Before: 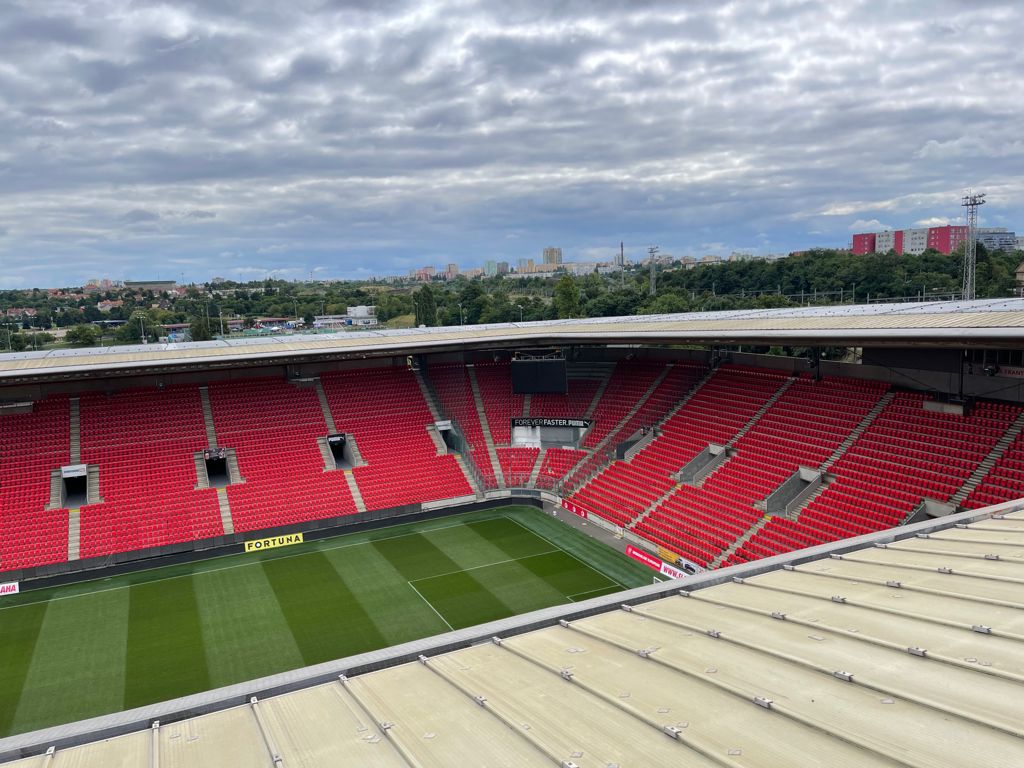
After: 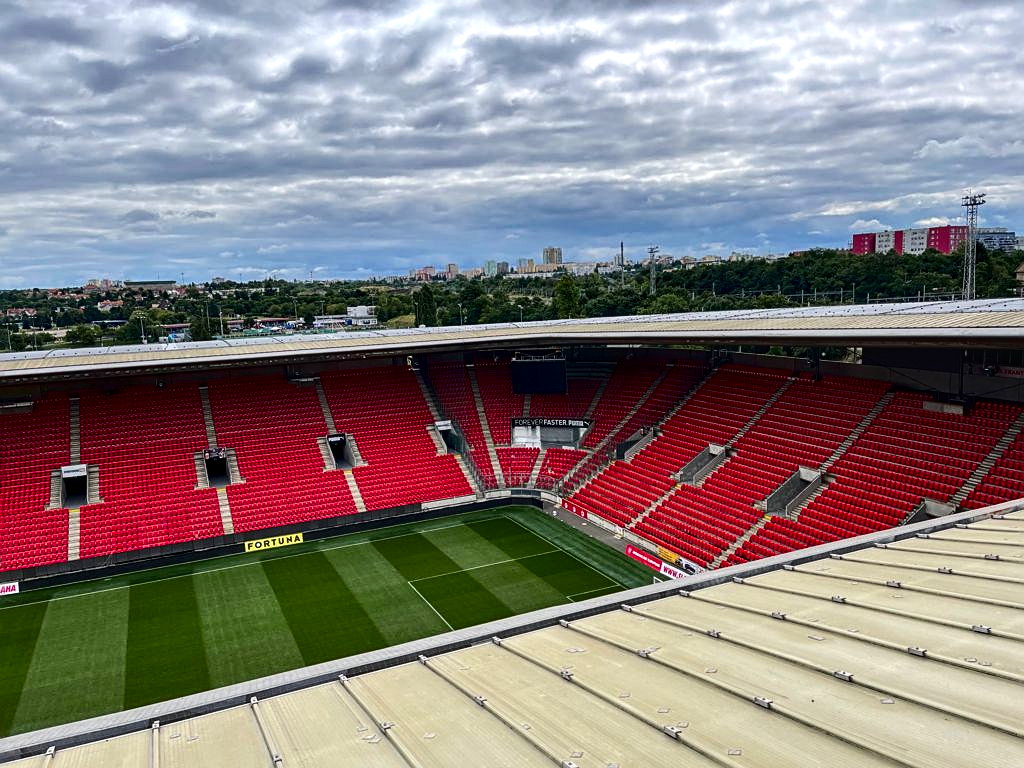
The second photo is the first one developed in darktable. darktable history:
local contrast: detail 130%
contrast brightness saturation: contrast 0.21, brightness -0.11, saturation 0.21
sharpen: on, module defaults
